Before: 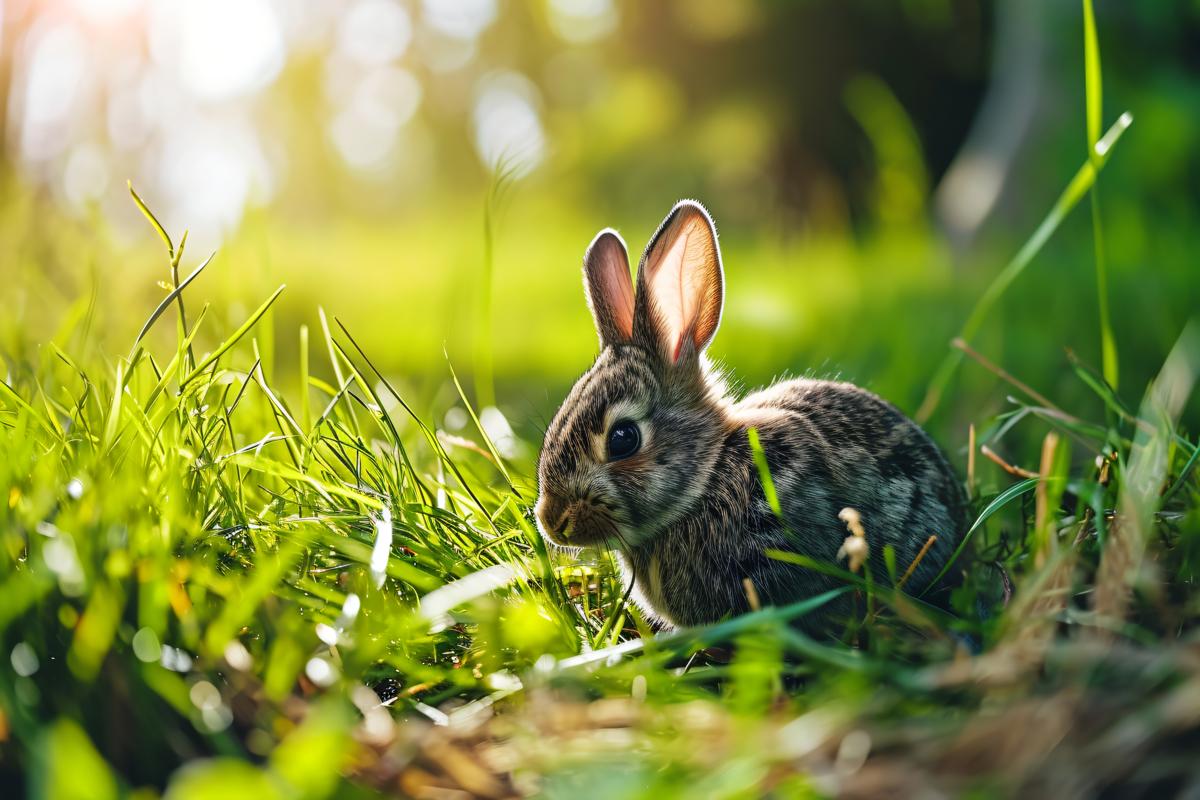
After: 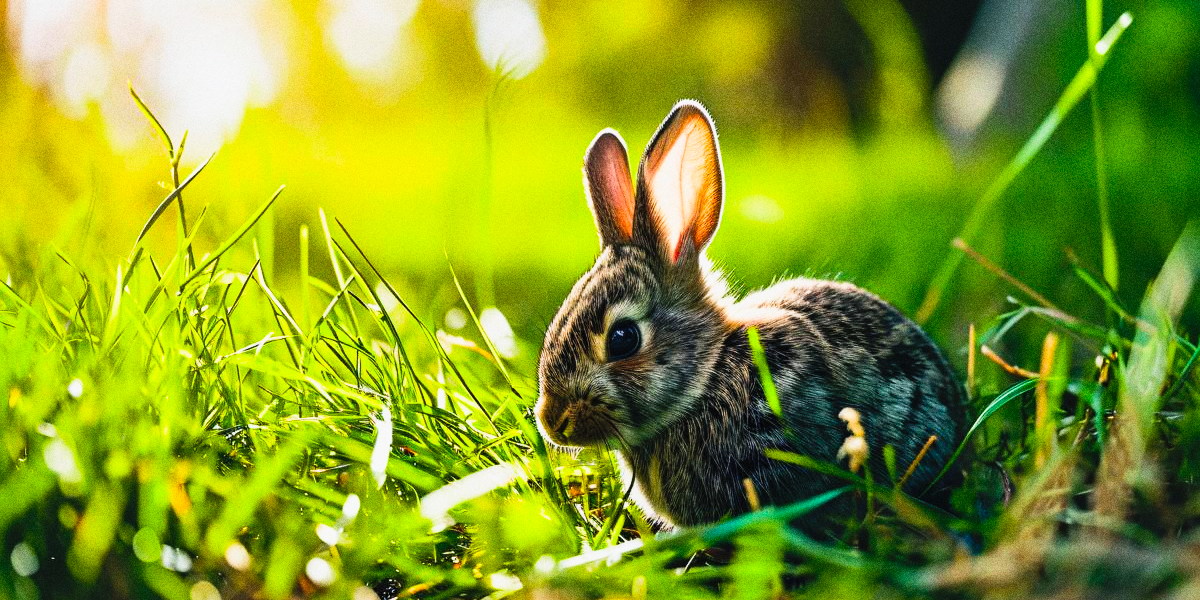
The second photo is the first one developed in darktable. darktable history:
crop and rotate: top 12.5%, bottom 12.5%
sigmoid: contrast 1.86, skew 0.35
shadows and highlights: on, module defaults
contrast brightness saturation: contrast 0.2, brightness 0.16, saturation 0.22
grain: coarseness 0.09 ISO, strength 40%
